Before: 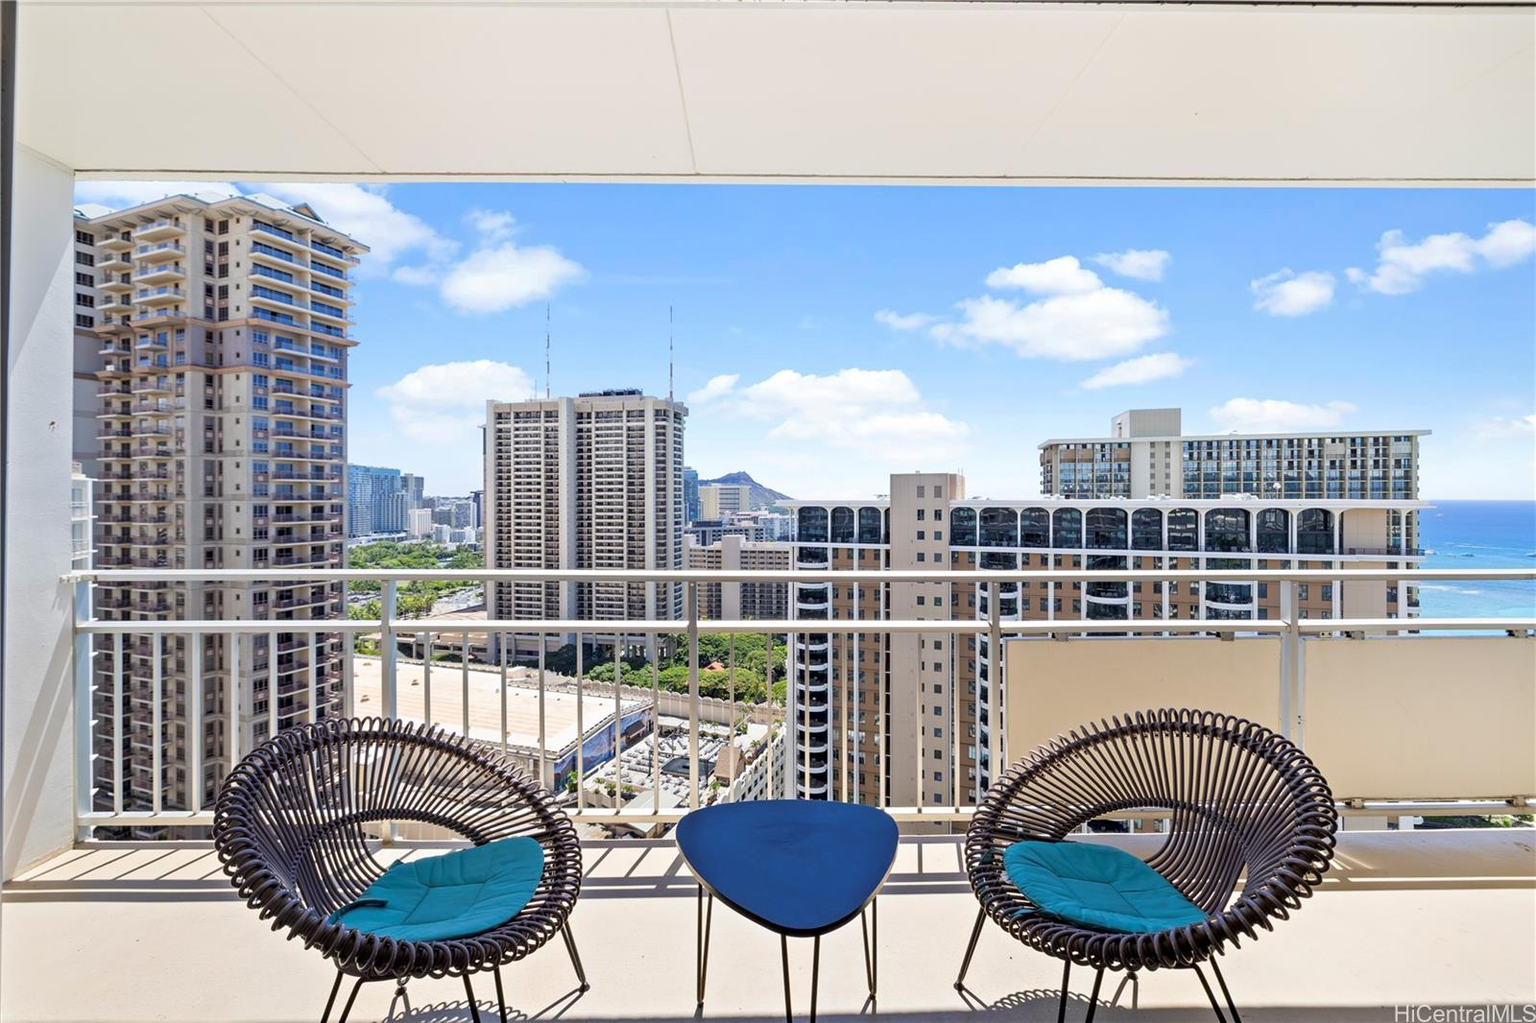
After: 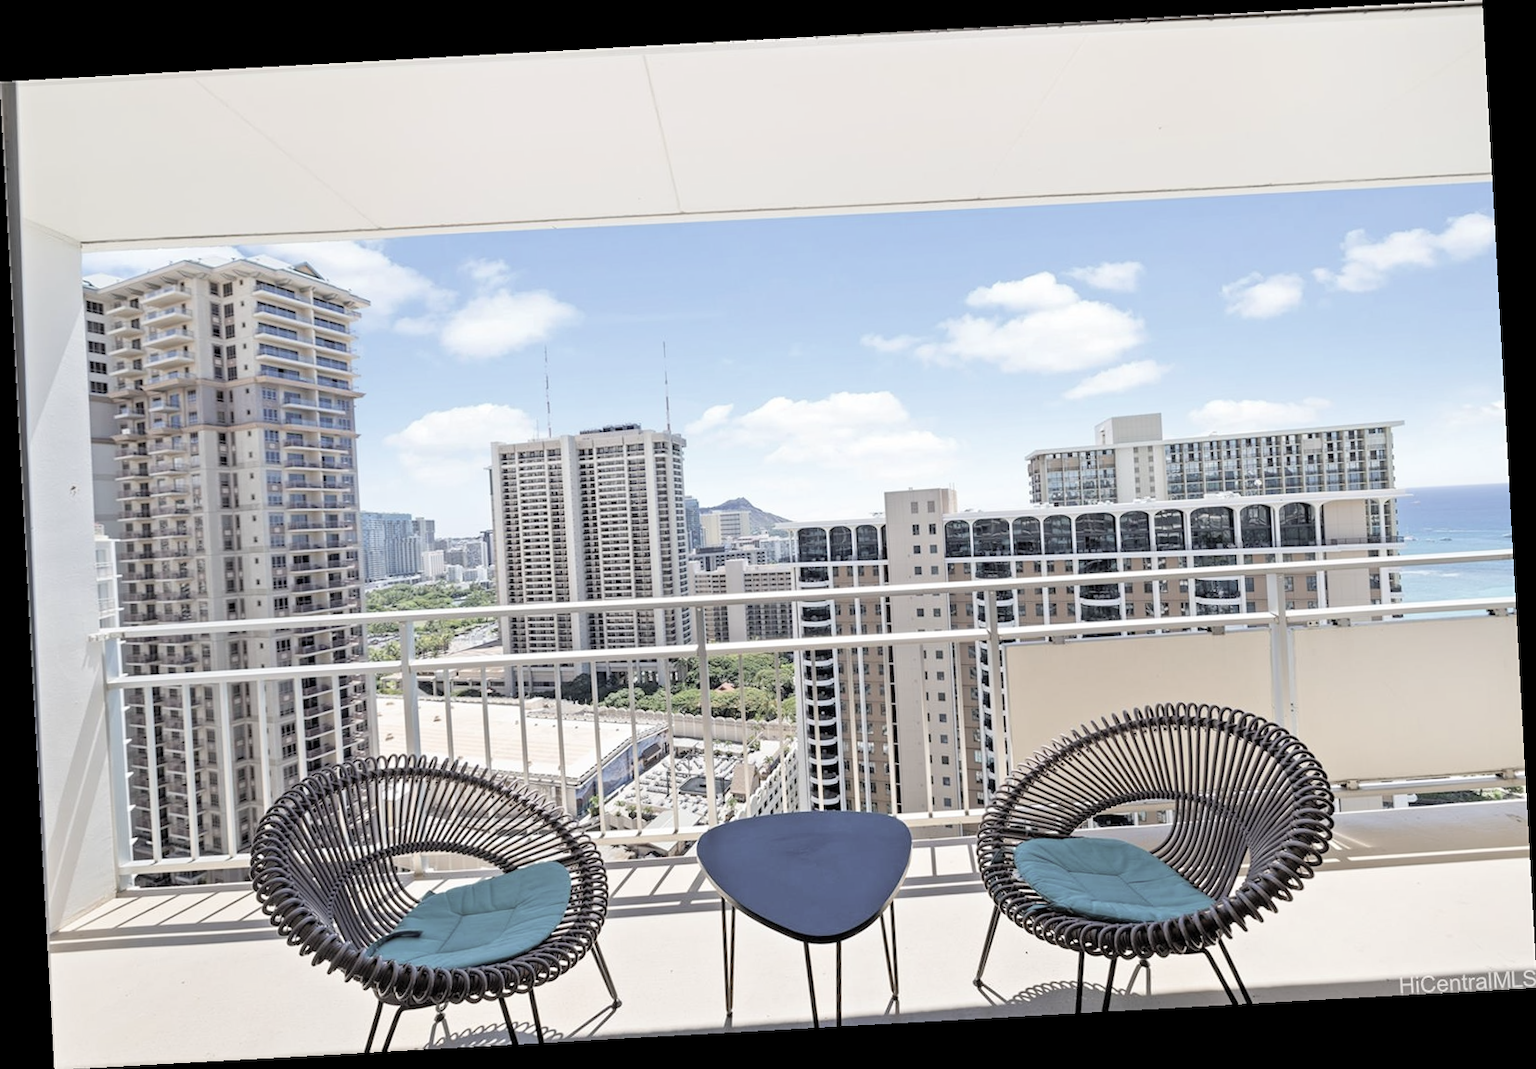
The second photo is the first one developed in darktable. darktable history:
contrast brightness saturation: brightness 0.18, saturation -0.5
rotate and perspective: rotation -3.18°, automatic cropping off
